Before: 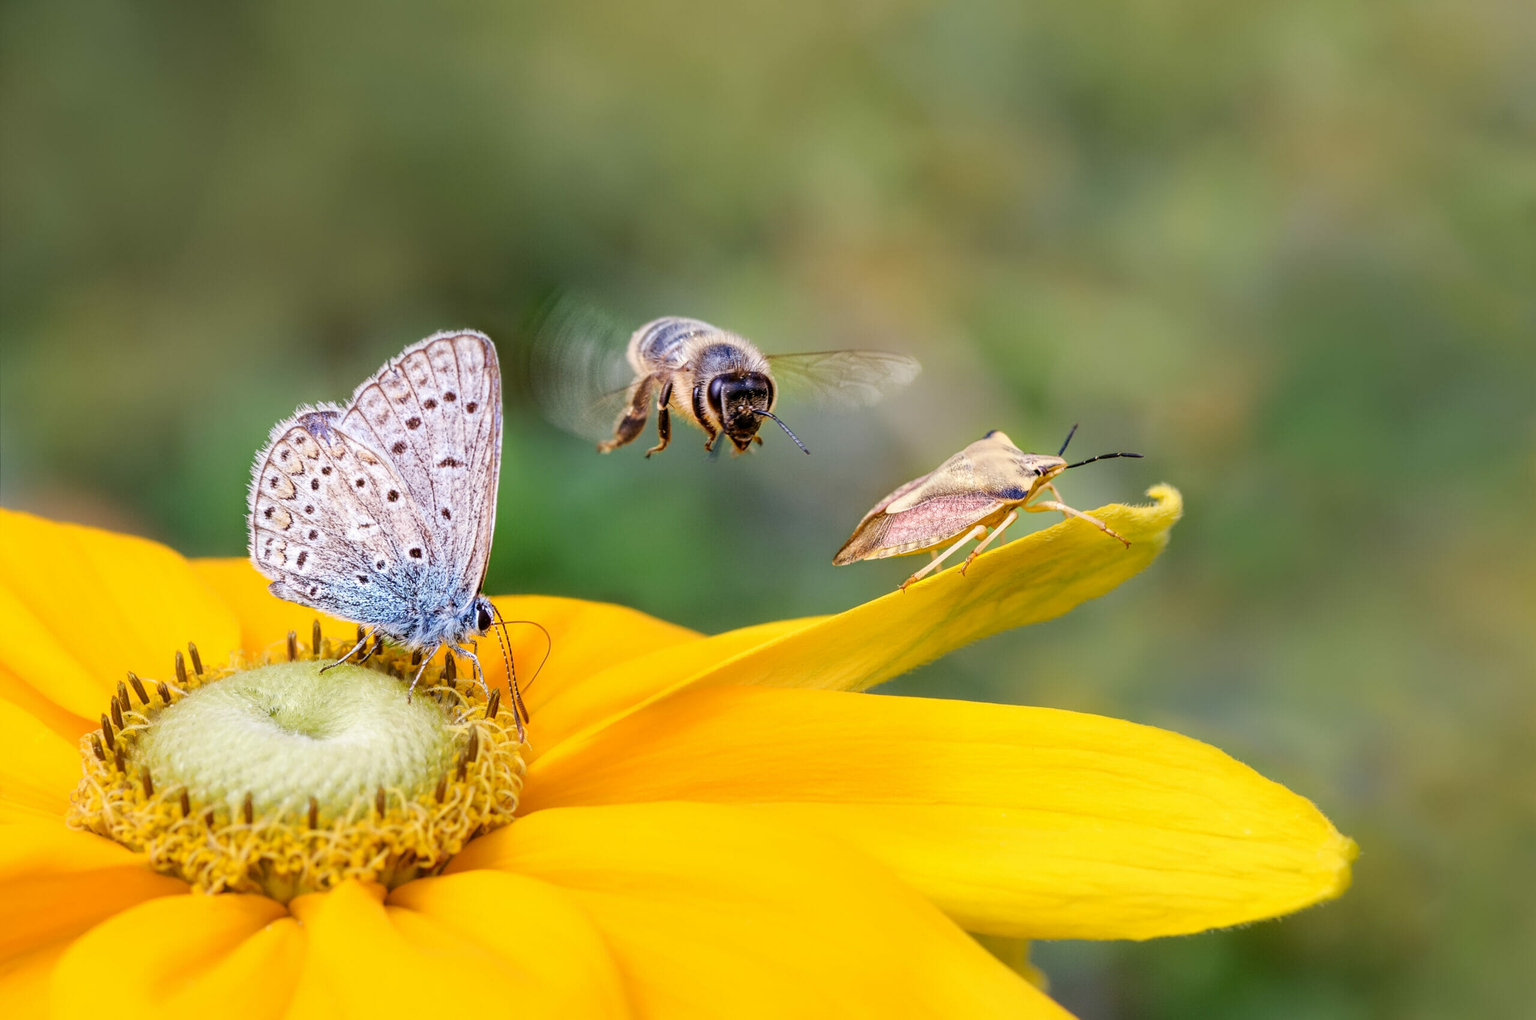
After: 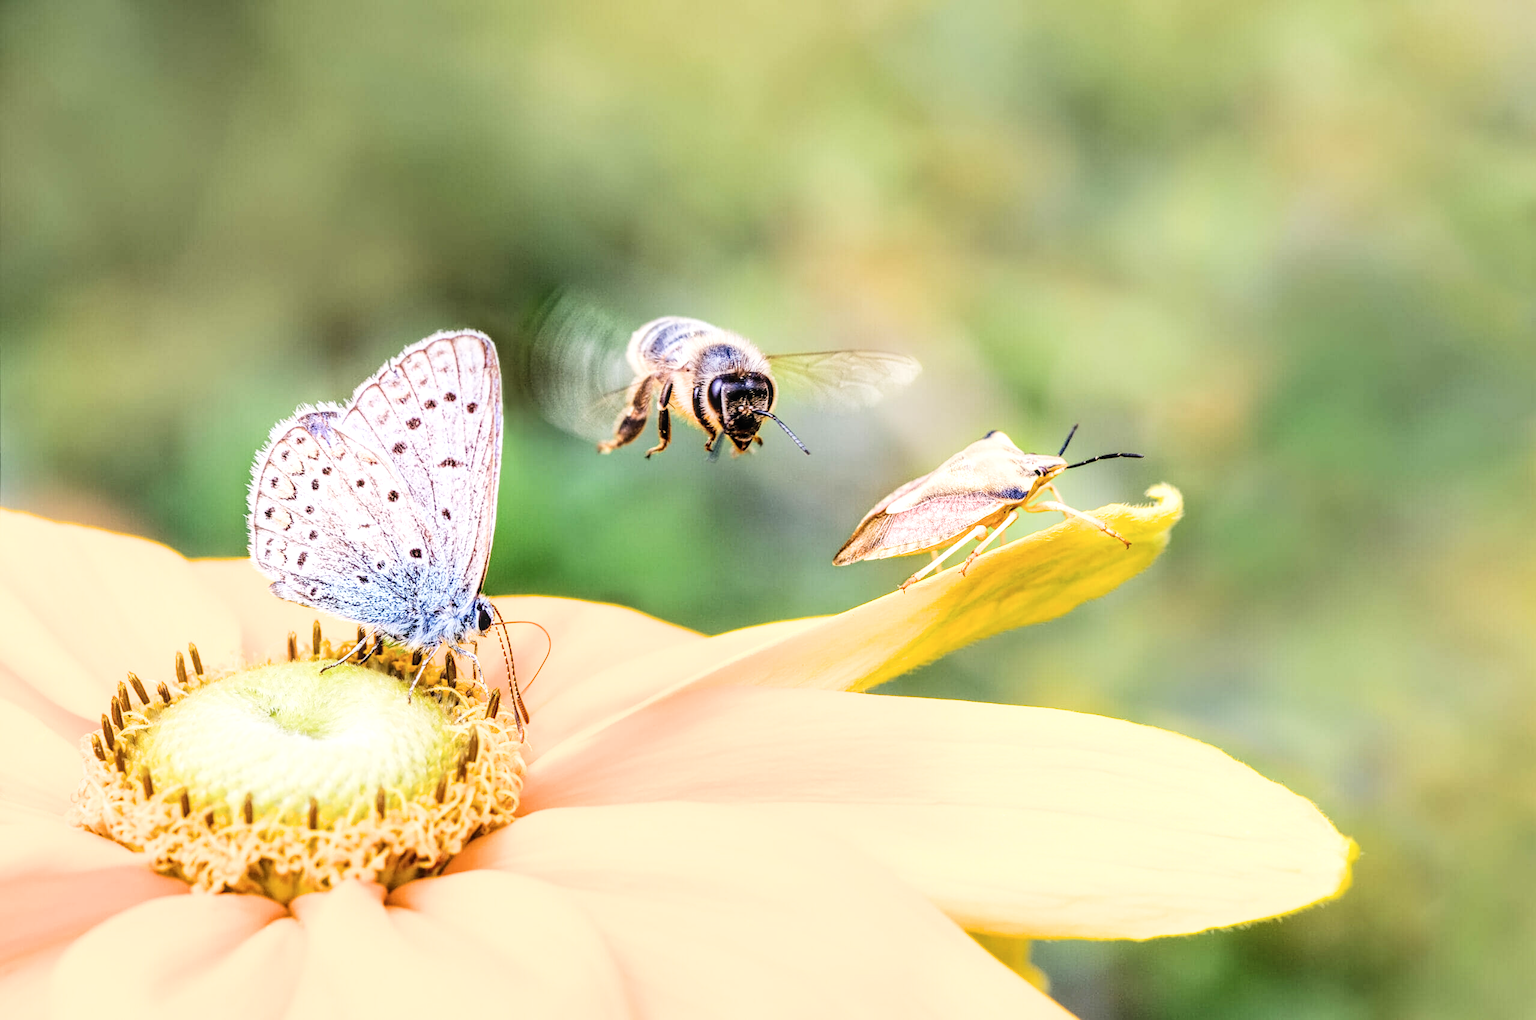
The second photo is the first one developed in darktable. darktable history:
exposure: black level correction -0.005, exposure 1.002 EV, compensate highlight preservation false
contrast brightness saturation: contrast 0.14
local contrast: on, module defaults
filmic rgb: black relative exposure -5 EV, white relative exposure 3.5 EV, hardness 3.19, contrast 1.2, highlights saturation mix -30%
